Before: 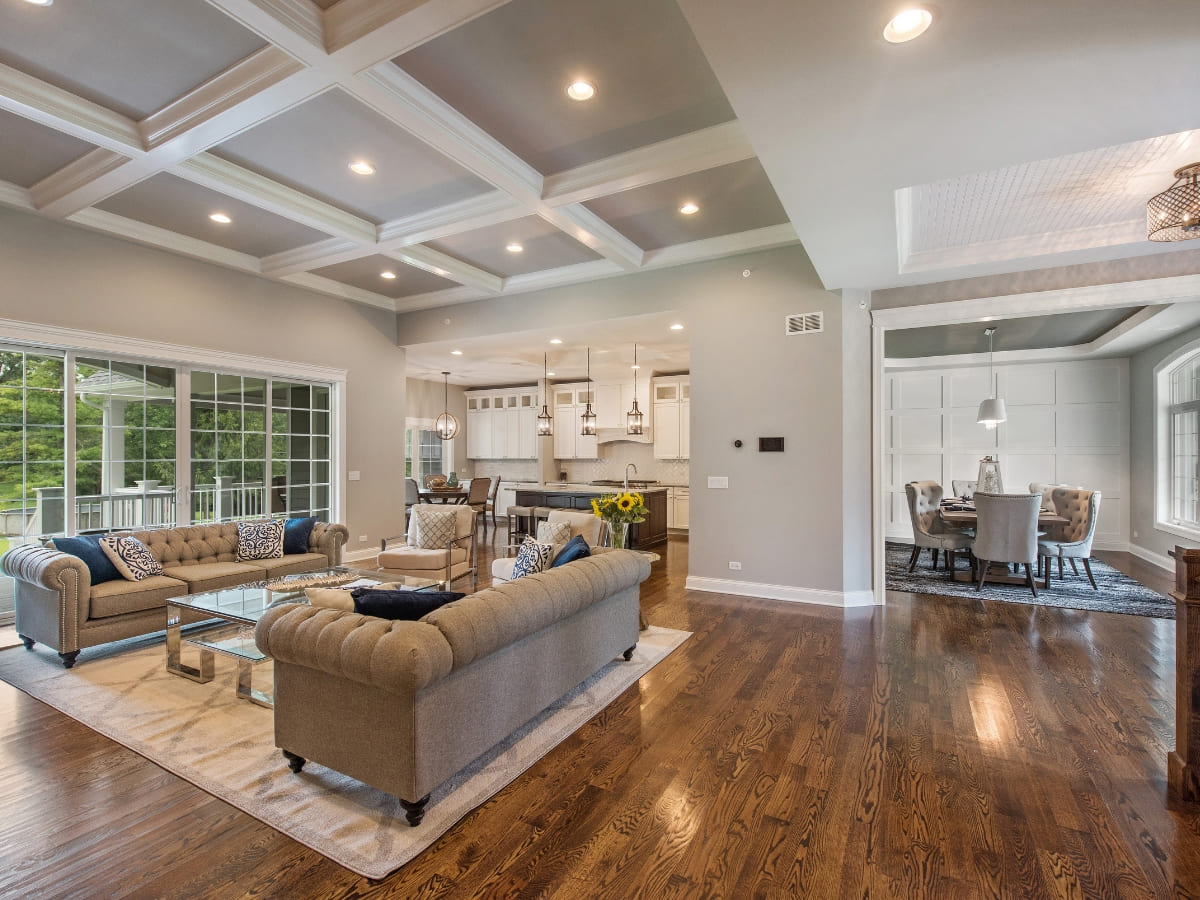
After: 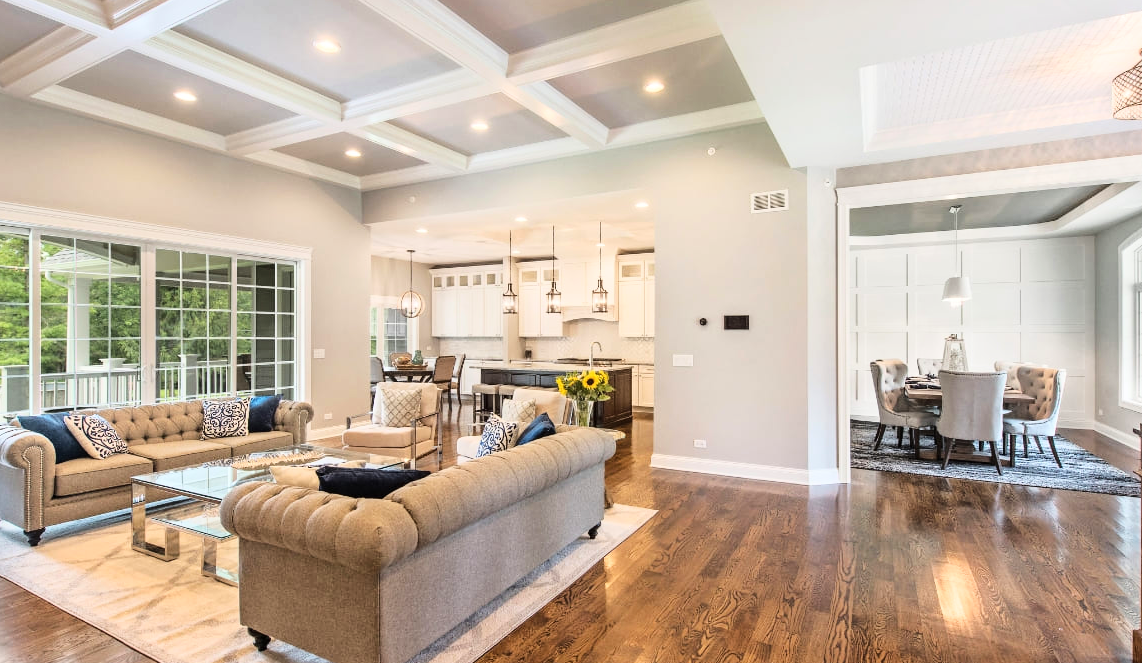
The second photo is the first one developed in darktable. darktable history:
crop and rotate: left 2.961%, top 13.606%, right 1.866%, bottom 12.673%
base curve: curves: ch0 [(0, 0) (0.028, 0.03) (0.121, 0.232) (0.46, 0.748) (0.859, 0.968) (1, 1)]
